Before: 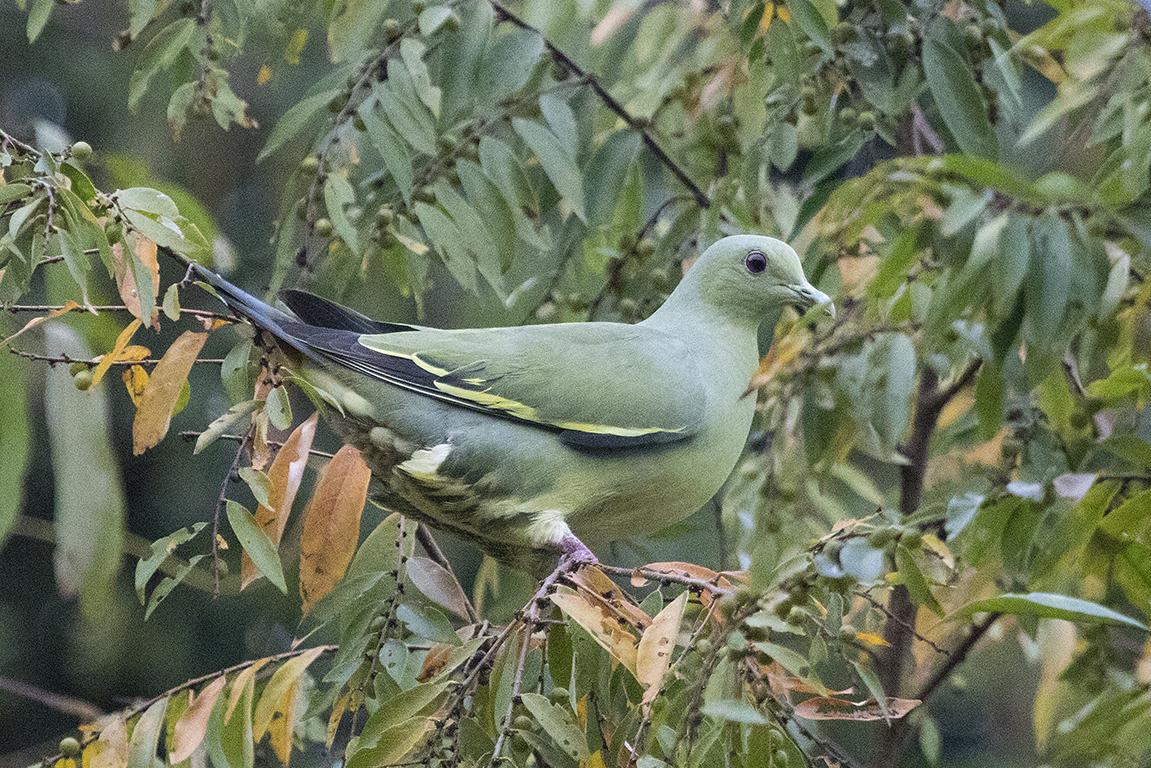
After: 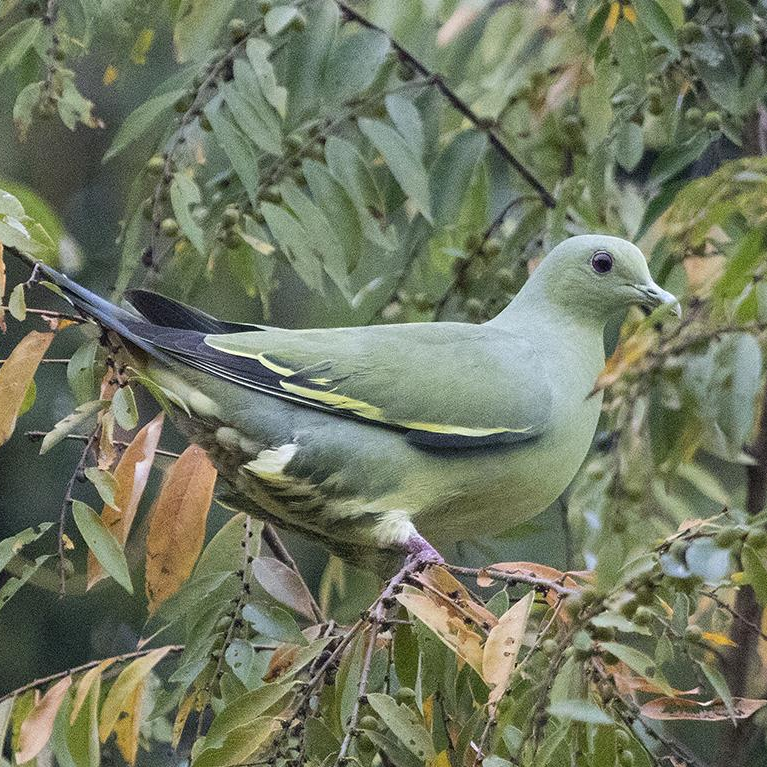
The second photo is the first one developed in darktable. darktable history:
crop and rotate: left 13.407%, right 19.869%
